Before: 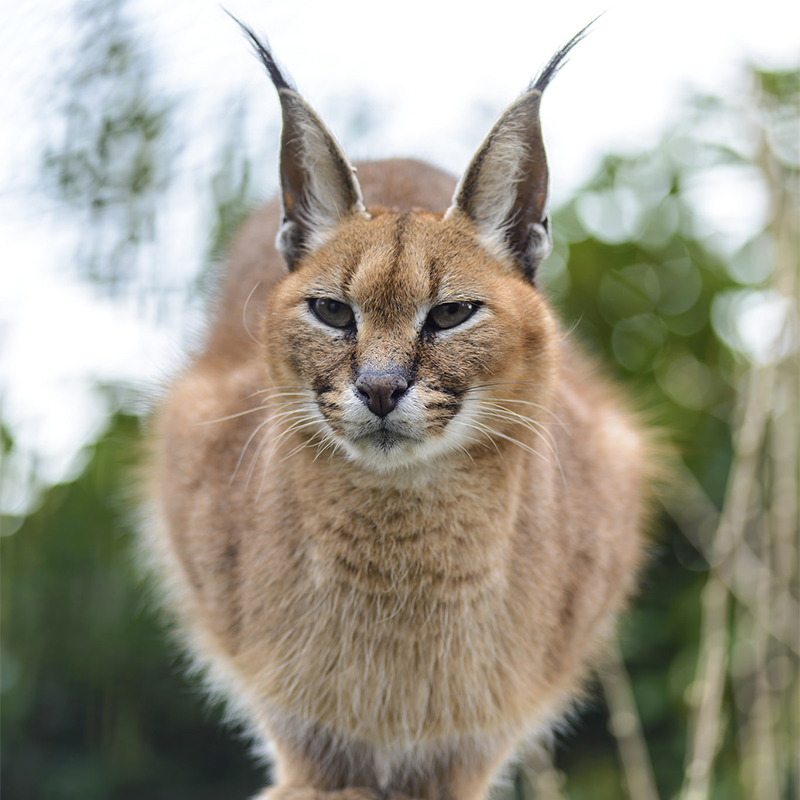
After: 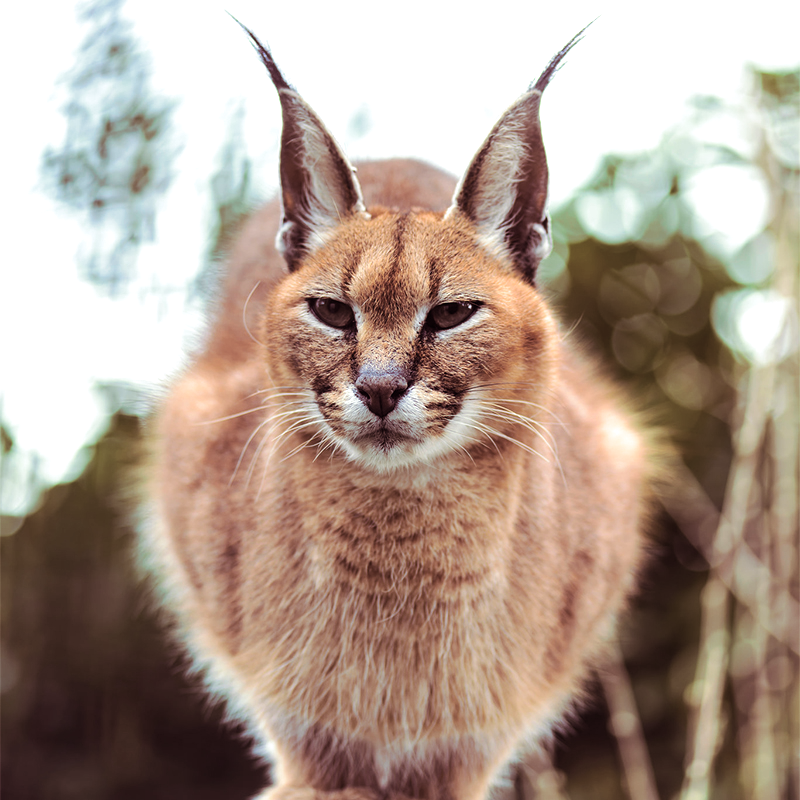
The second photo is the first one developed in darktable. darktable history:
split-toning: shadows › hue 360°
tone equalizer: -8 EV -0.417 EV, -7 EV -0.389 EV, -6 EV -0.333 EV, -5 EV -0.222 EV, -3 EV 0.222 EV, -2 EV 0.333 EV, -1 EV 0.389 EV, +0 EV 0.417 EV, edges refinement/feathering 500, mask exposure compensation -1.57 EV, preserve details no
